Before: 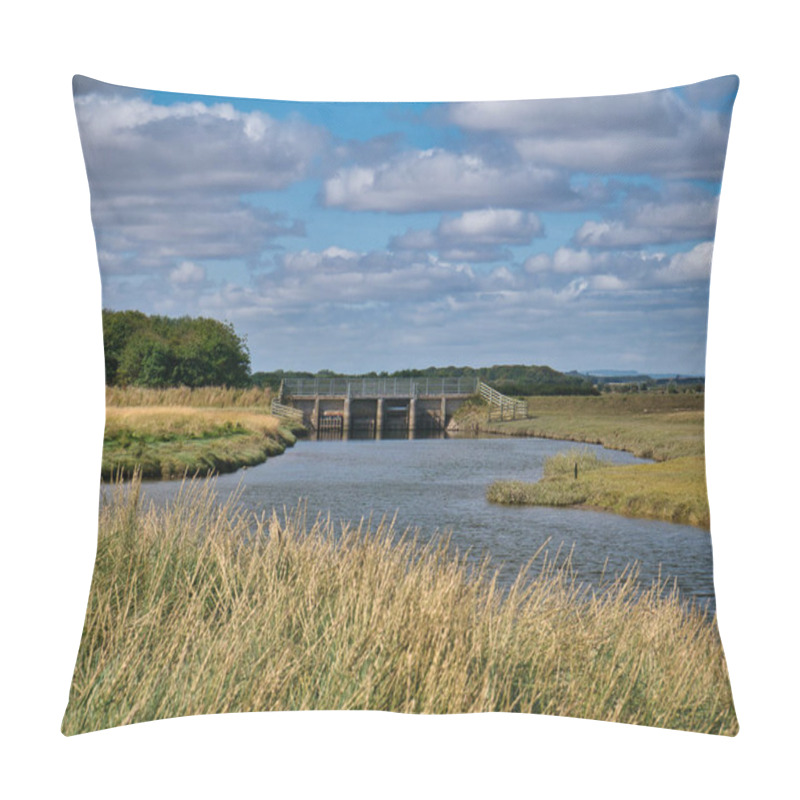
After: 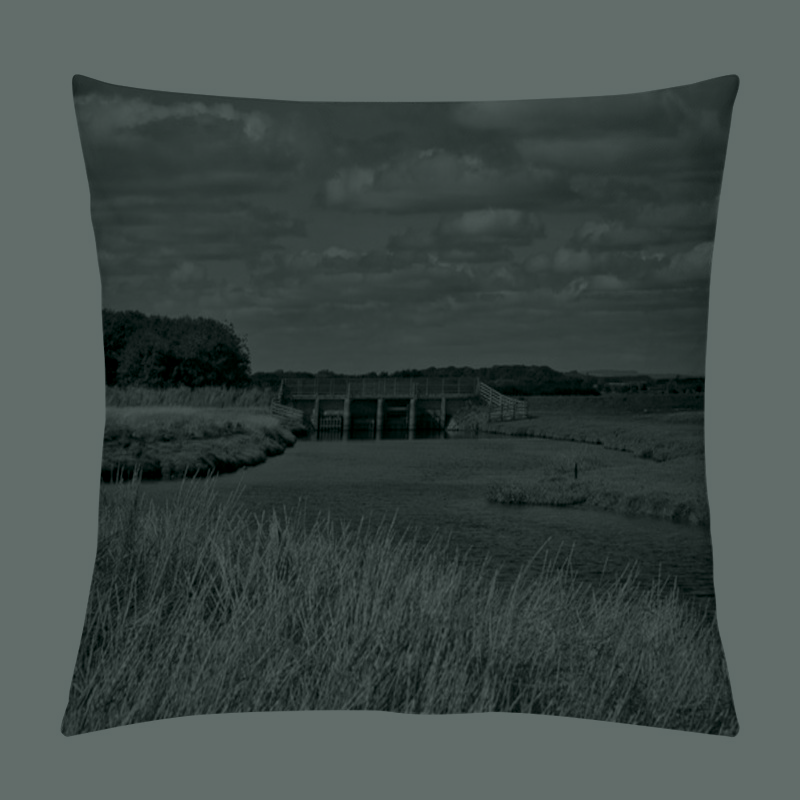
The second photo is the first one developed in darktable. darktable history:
tone equalizer: -8 EV -0.417 EV, -7 EV -0.389 EV, -6 EV -0.333 EV, -5 EV -0.222 EV, -3 EV 0.222 EV, -2 EV 0.333 EV, -1 EV 0.389 EV, +0 EV 0.417 EV, edges refinement/feathering 500, mask exposure compensation -1.57 EV, preserve details no
colorize: hue 90°, saturation 19%, lightness 1.59%, version 1
